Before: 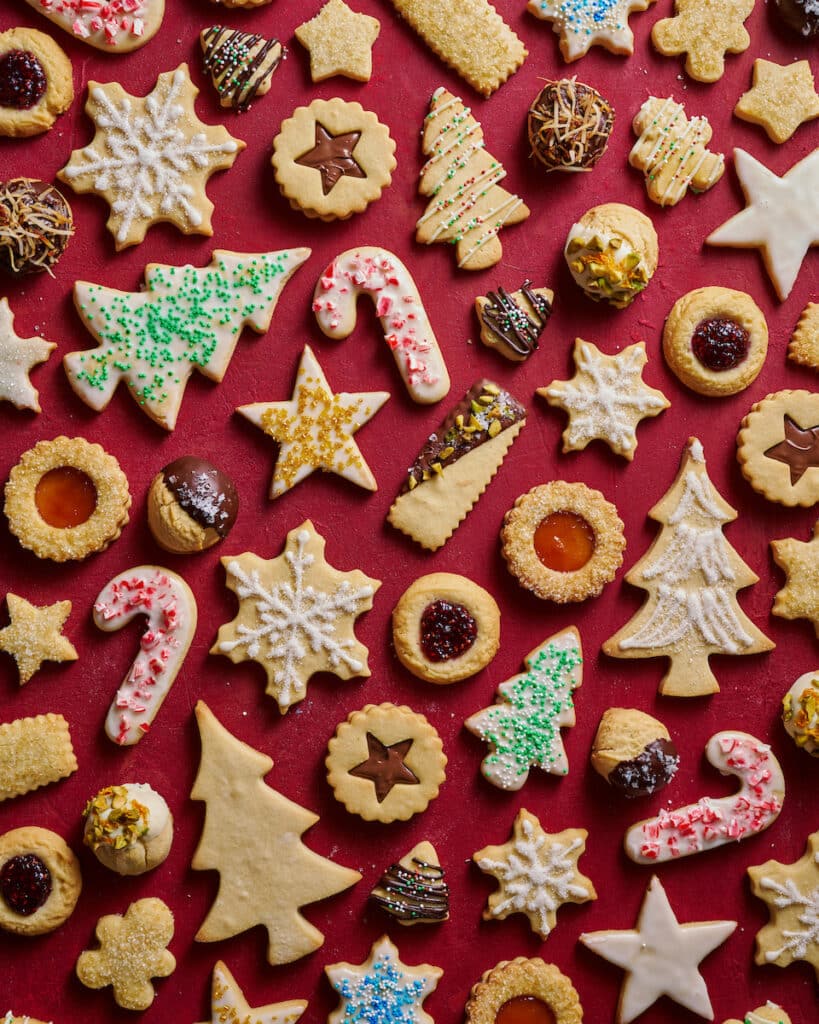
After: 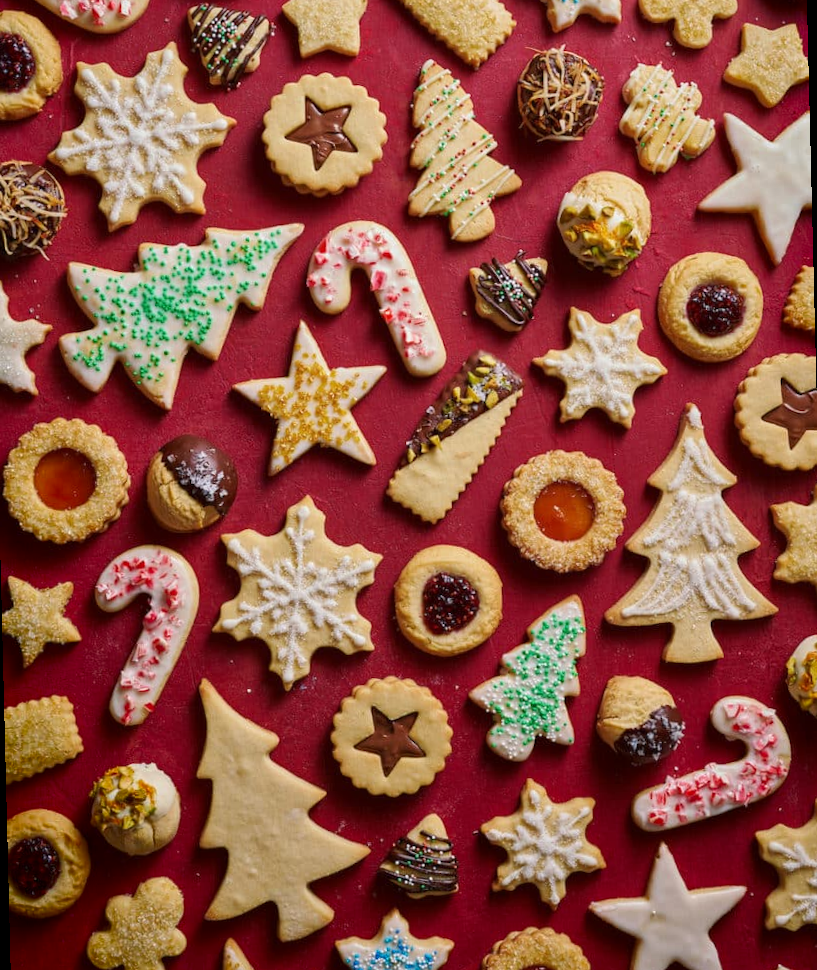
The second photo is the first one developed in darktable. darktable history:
rotate and perspective: rotation -1.42°, crop left 0.016, crop right 0.984, crop top 0.035, crop bottom 0.965
shadows and highlights: shadows -54.3, highlights 86.09, soften with gaussian
